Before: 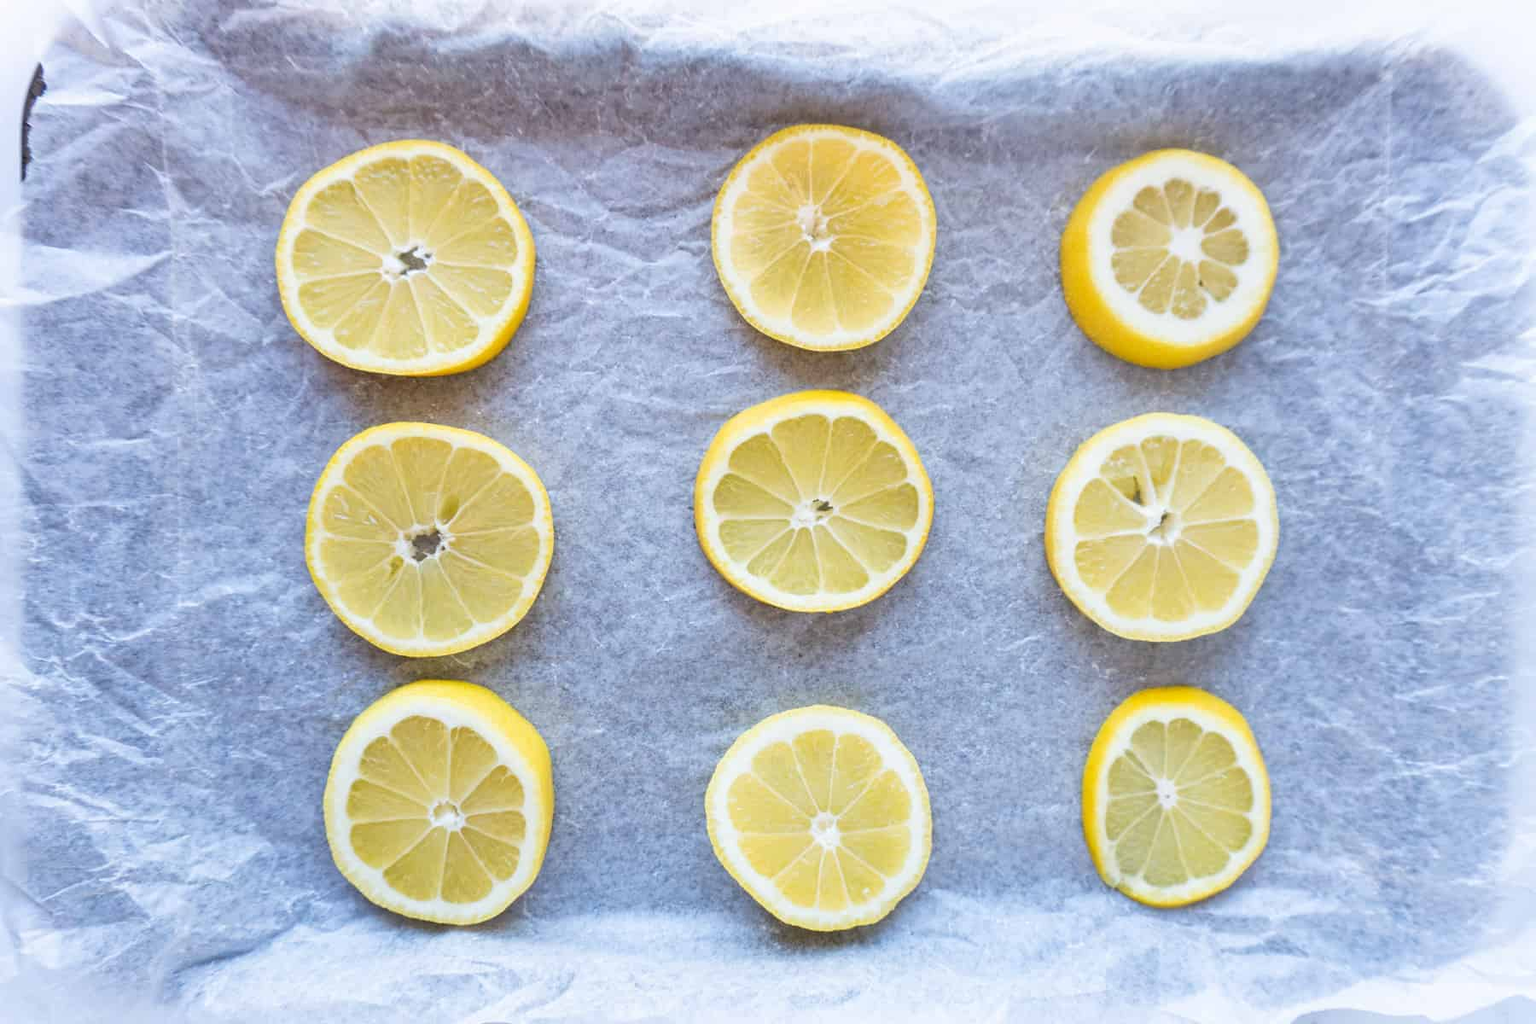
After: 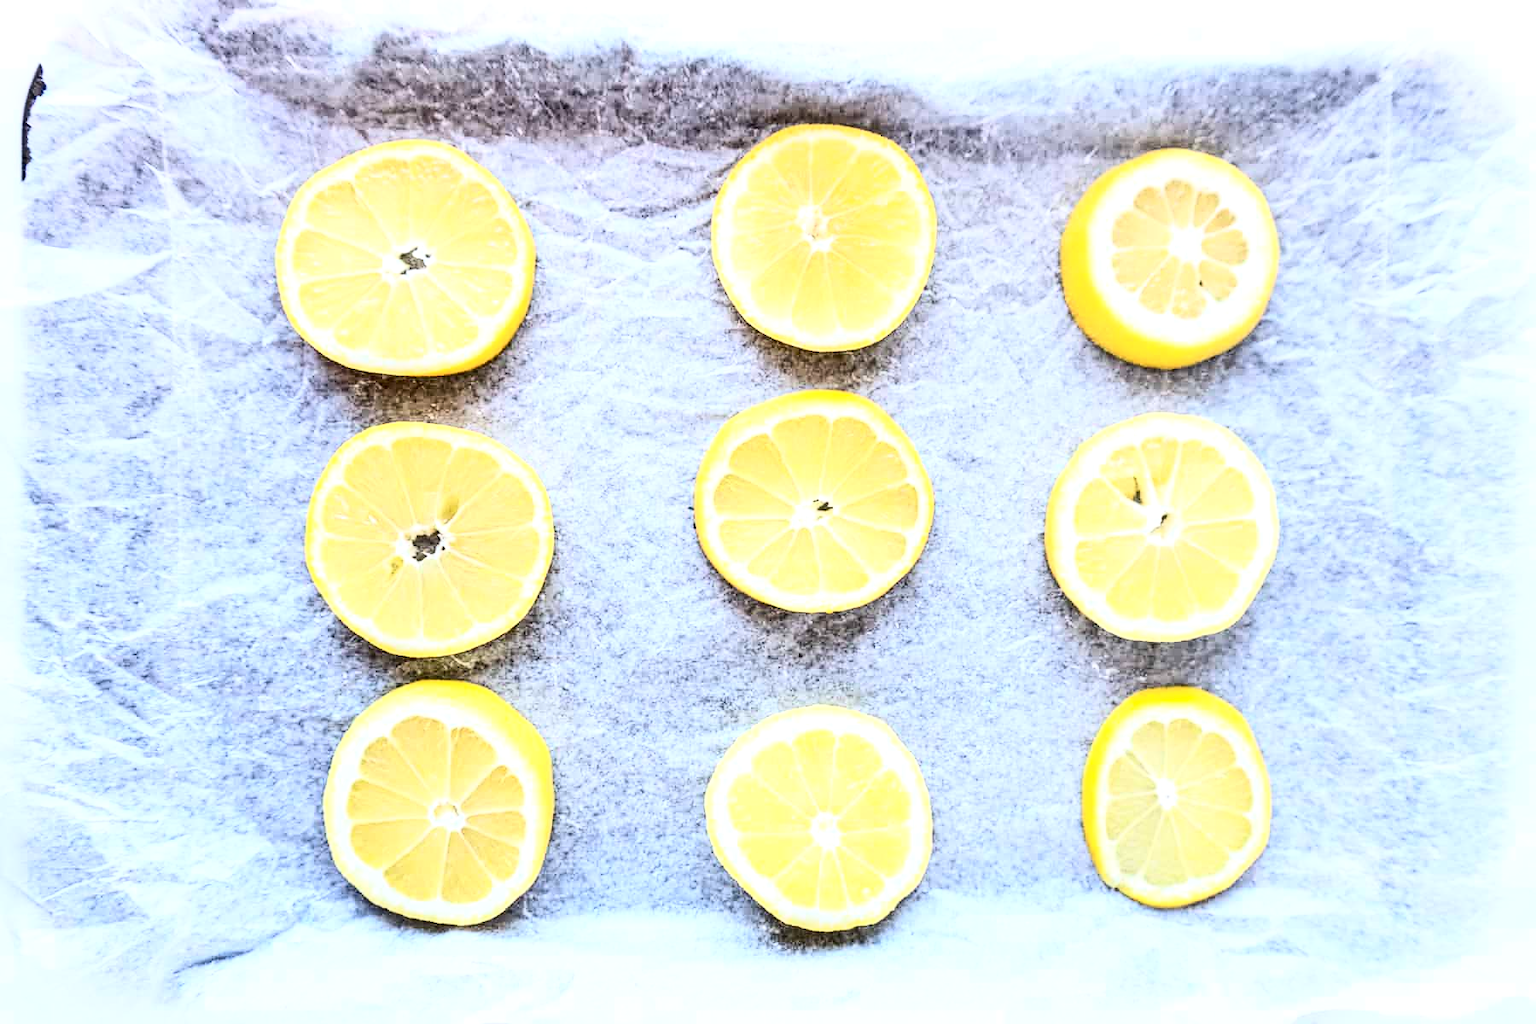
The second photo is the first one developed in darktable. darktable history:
sharpen: amount 0.2
contrast brightness saturation: contrast 0.62, brightness 0.34, saturation 0.14
local contrast: highlights 60%, shadows 60%, detail 160%
